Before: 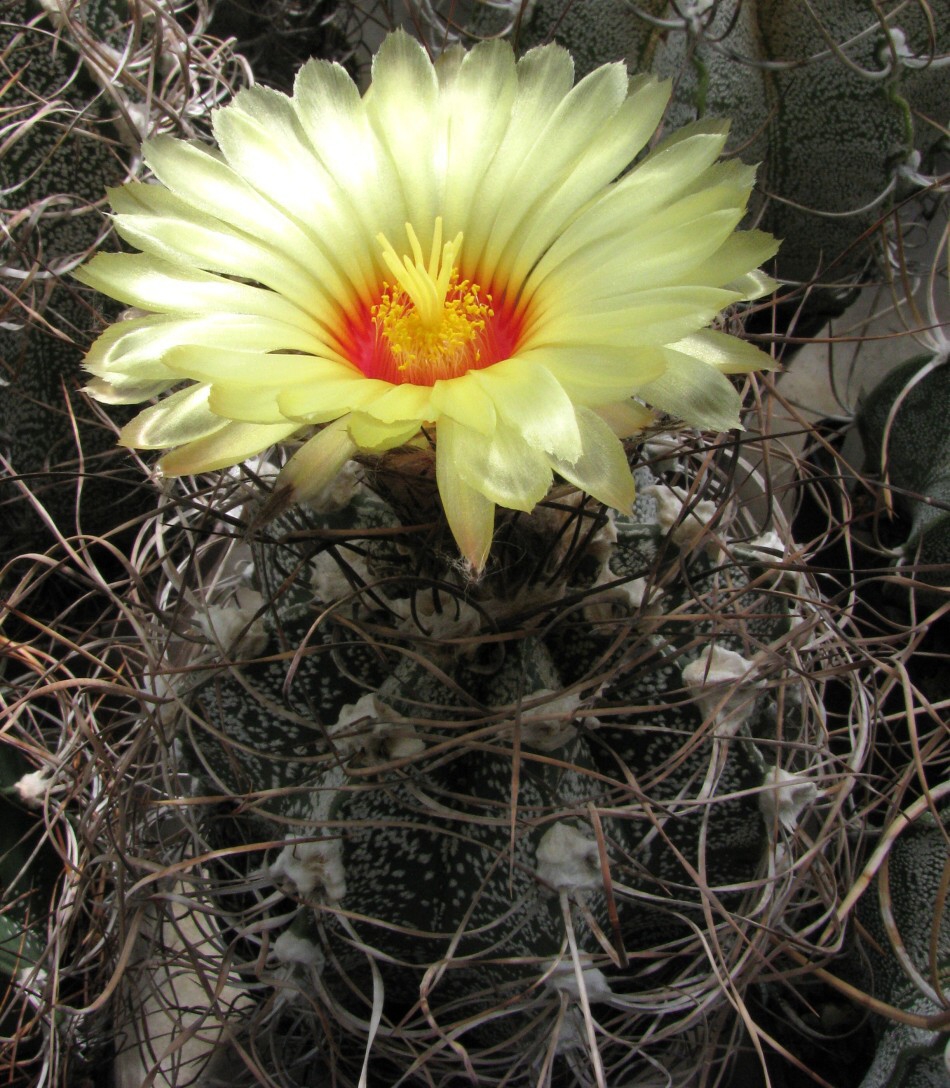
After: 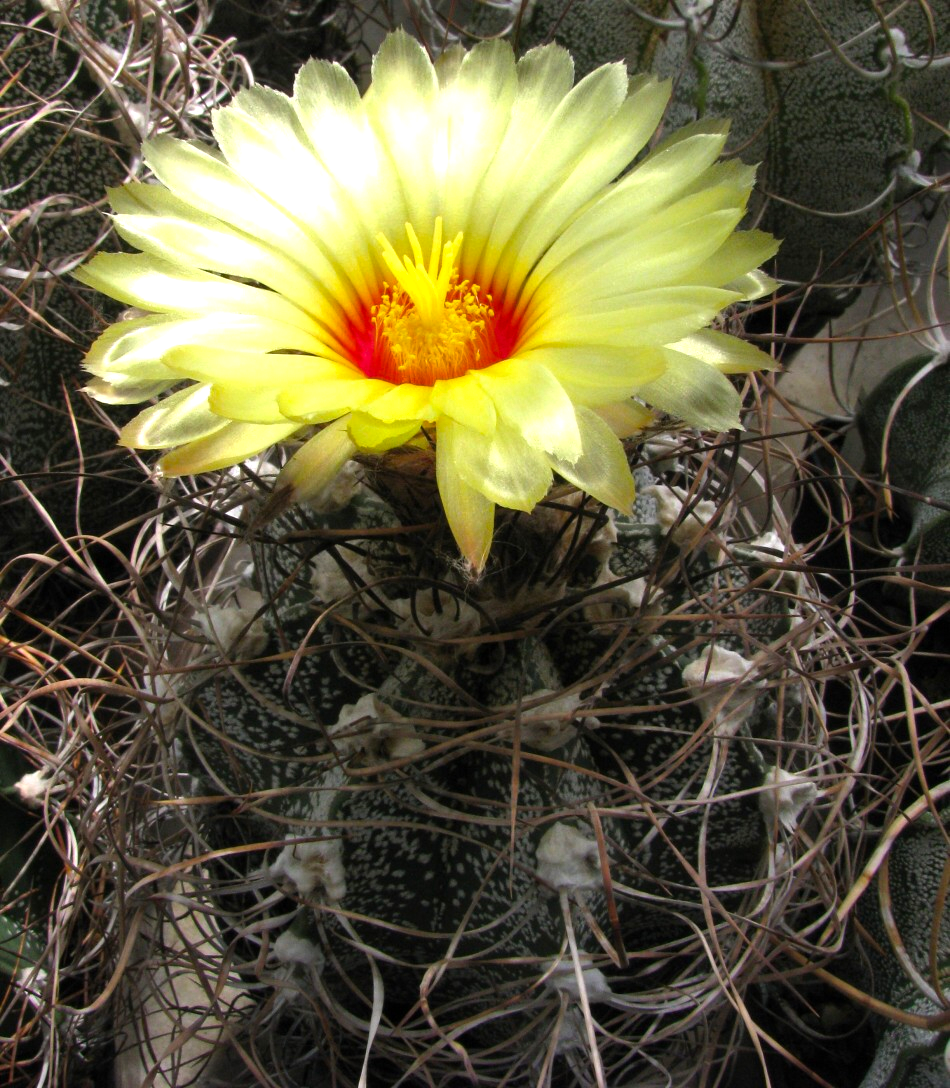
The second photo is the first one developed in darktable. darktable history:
color balance rgb: highlights gain › chroma 0.294%, highlights gain › hue 330.63°, perceptual saturation grading › global saturation 25.311%, perceptual brilliance grading › highlights 11.713%
